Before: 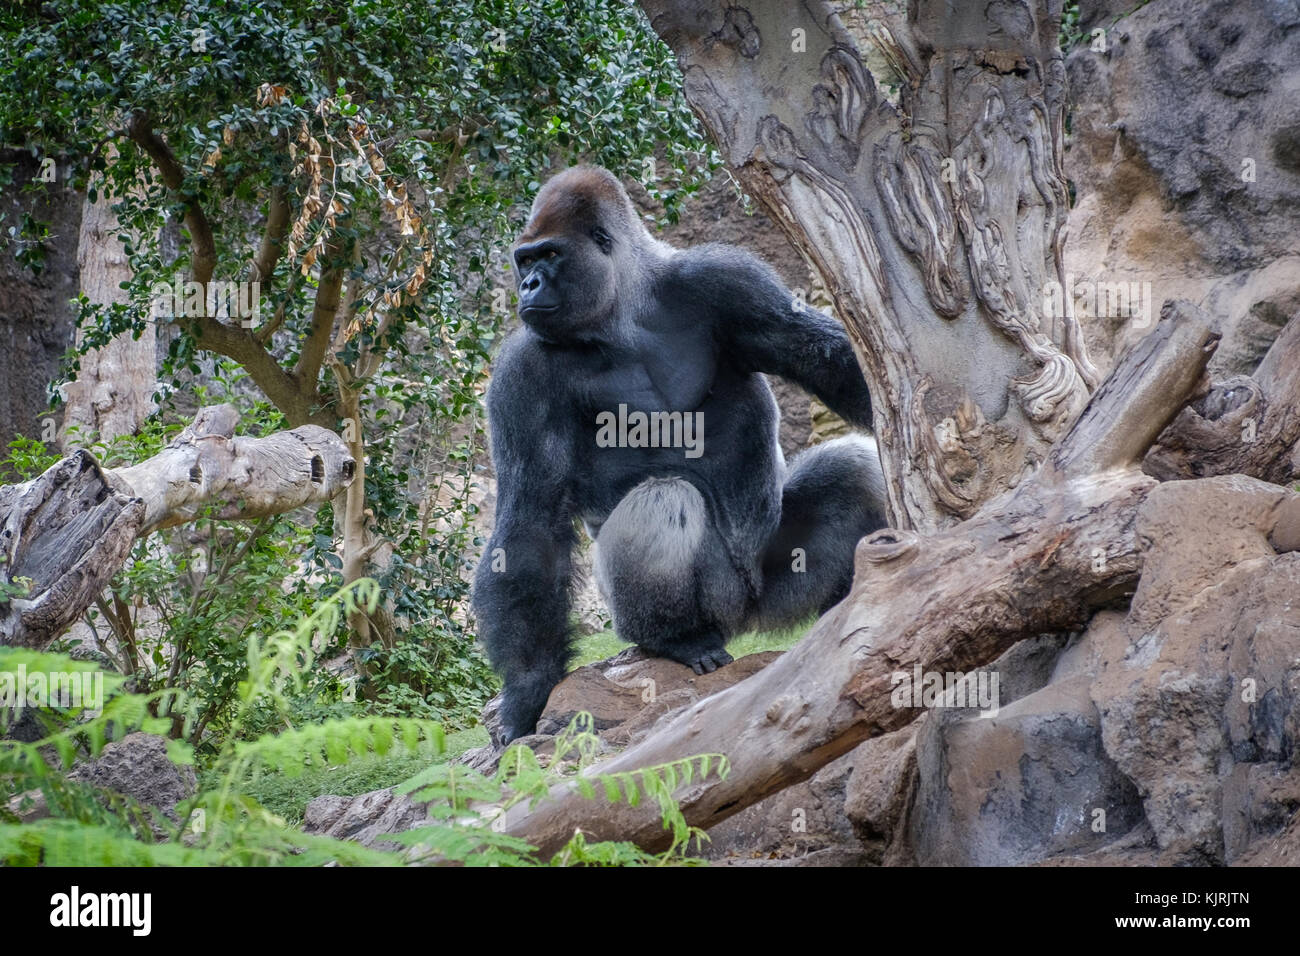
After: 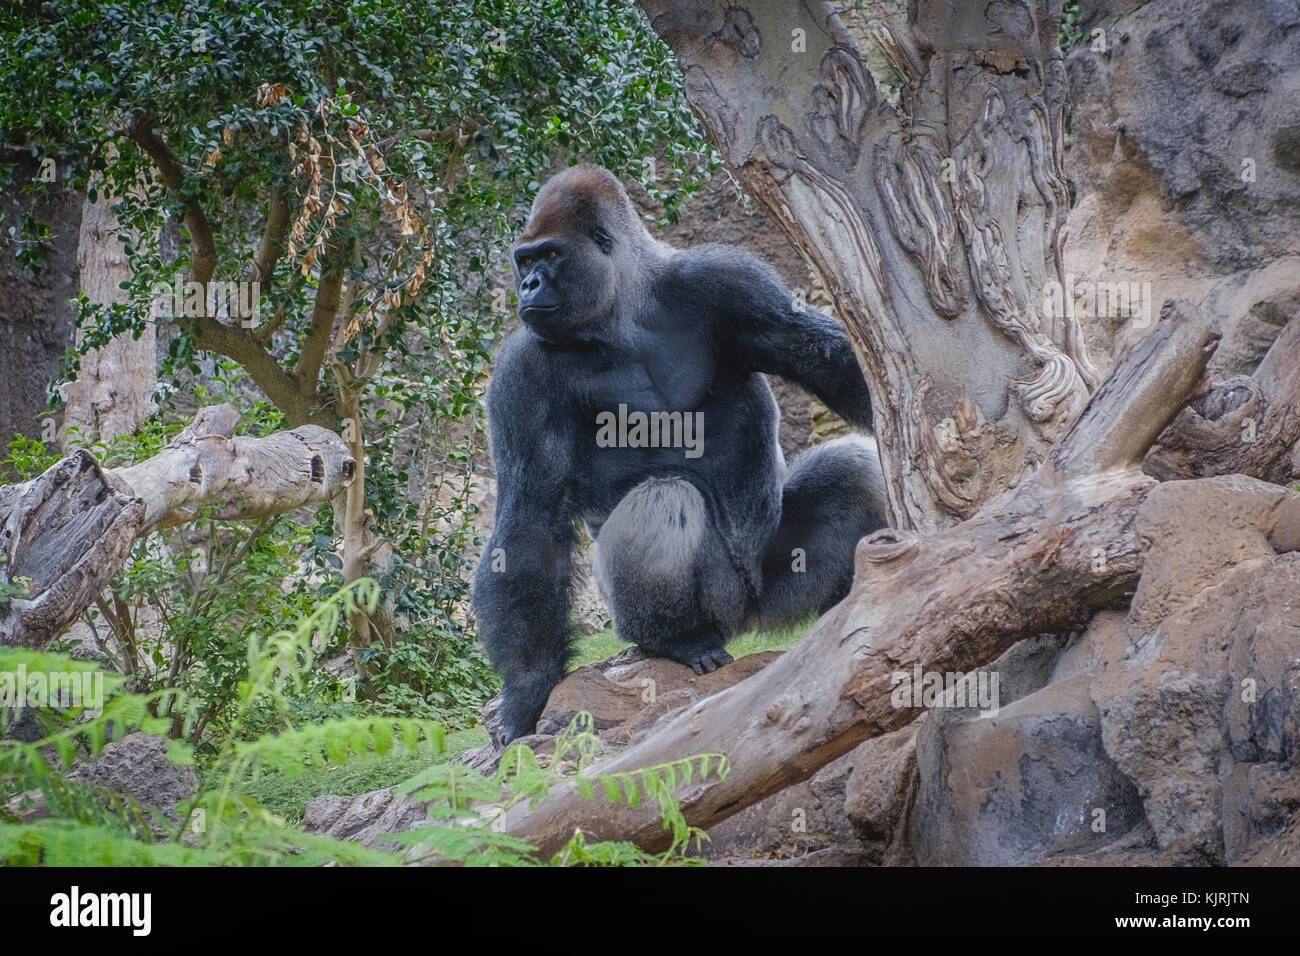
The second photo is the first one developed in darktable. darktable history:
exposure: compensate exposure bias true, compensate highlight preservation false
contrast equalizer: y [[0.439, 0.44, 0.442, 0.457, 0.493, 0.498], [0.5 ×6], [0.5 ×6], [0 ×6], [0 ×6]]
